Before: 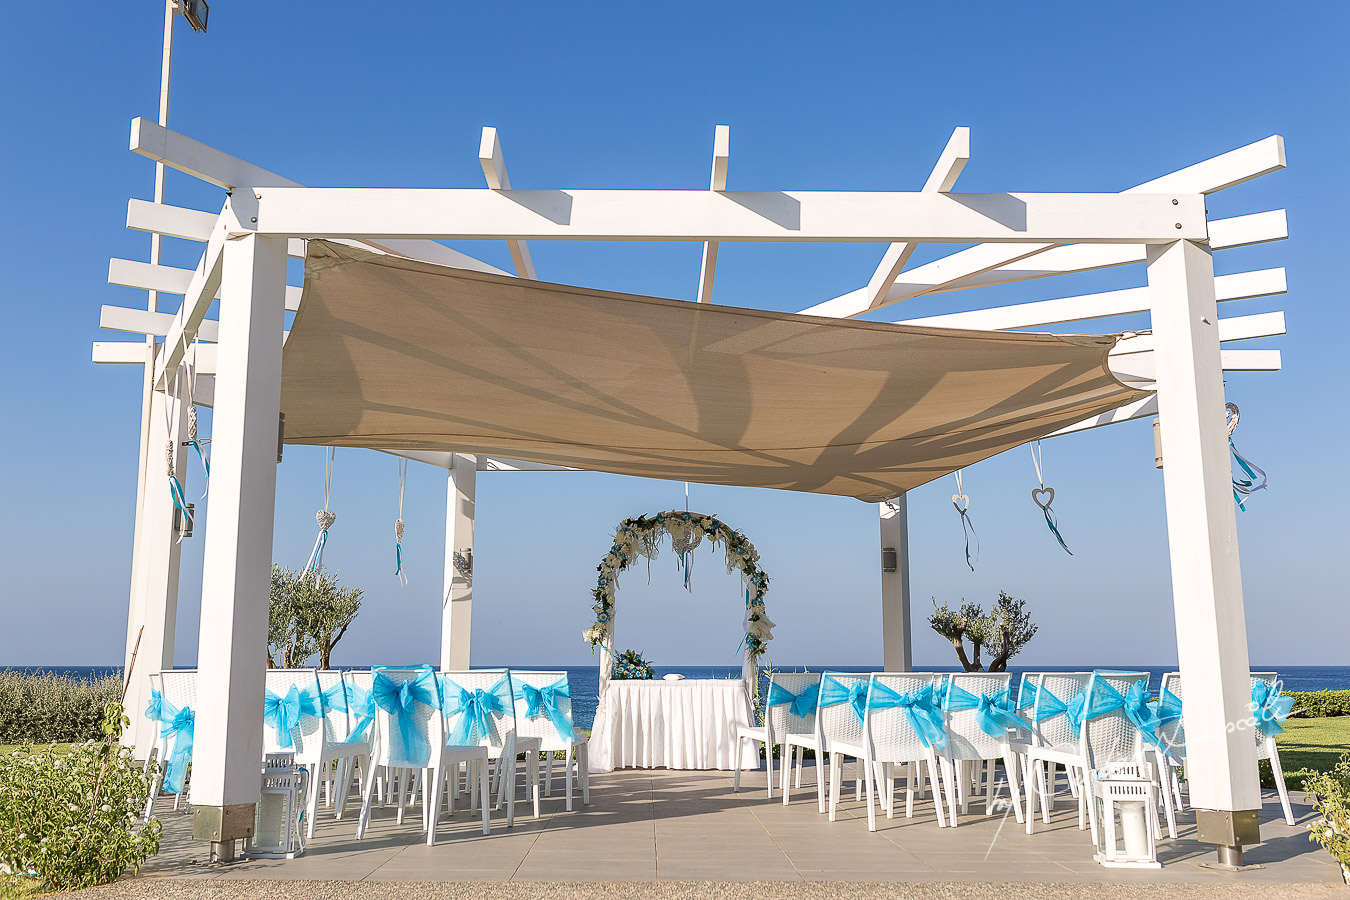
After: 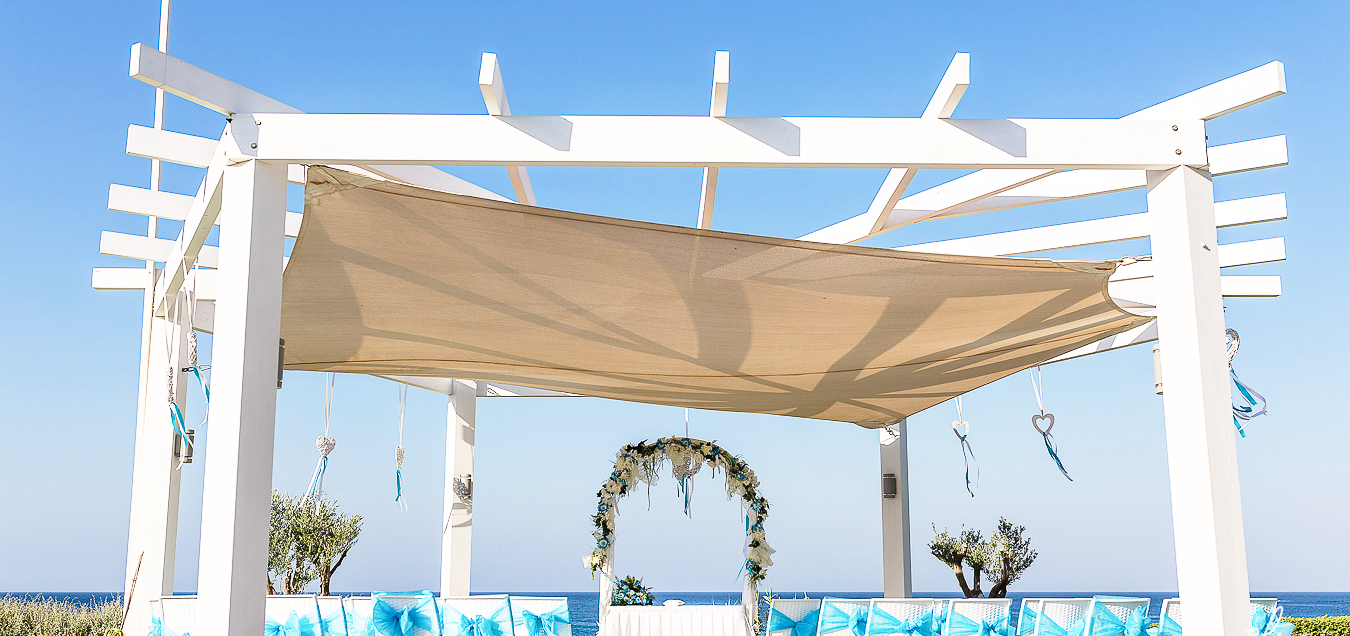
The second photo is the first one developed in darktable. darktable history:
crop and rotate: top 8.293%, bottom 20.996%
base curve: curves: ch0 [(0, 0) (0.028, 0.03) (0.121, 0.232) (0.46, 0.748) (0.859, 0.968) (1, 1)], preserve colors none
